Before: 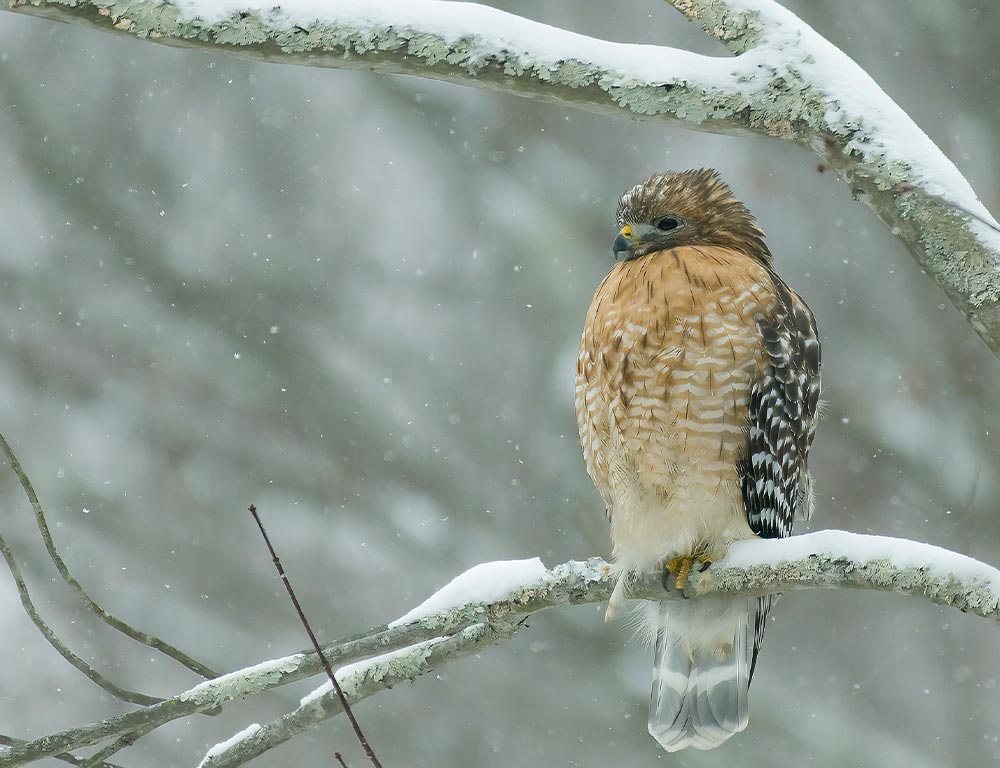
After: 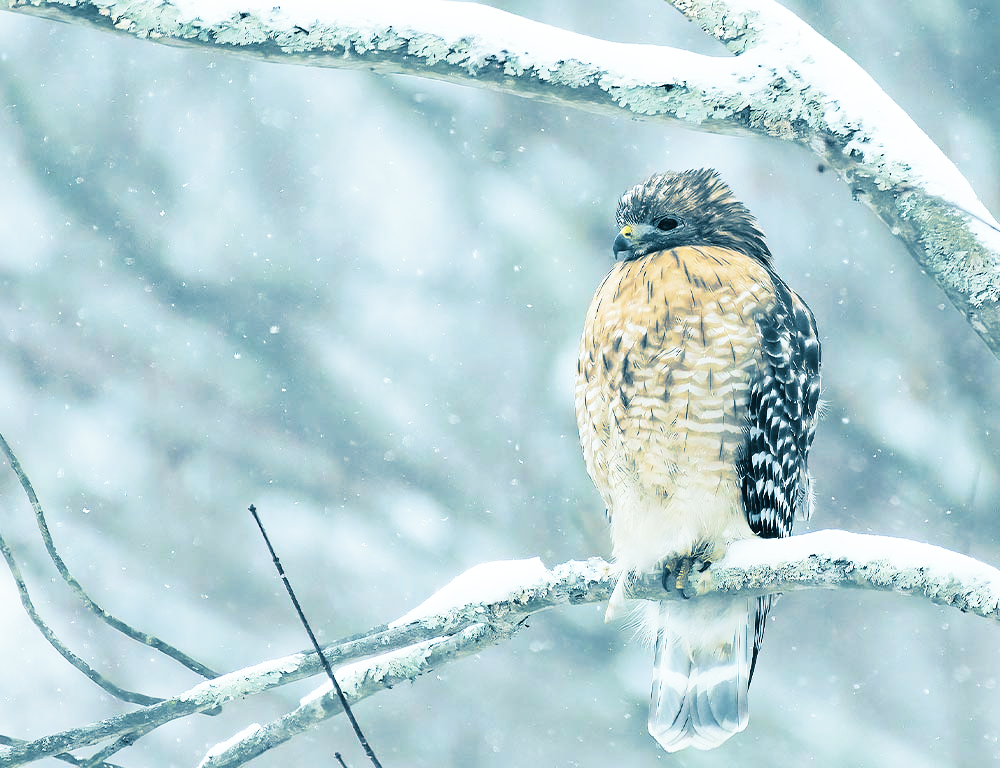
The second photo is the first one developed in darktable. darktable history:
base curve: curves: ch0 [(0, 0) (0.026, 0.03) (0.109, 0.232) (0.351, 0.748) (0.669, 0.968) (1, 1)], preserve colors none
color calibration: illuminant custom, x 0.368, y 0.373, temperature 4330.32 K
split-toning: shadows › hue 212.4°, balance -70
